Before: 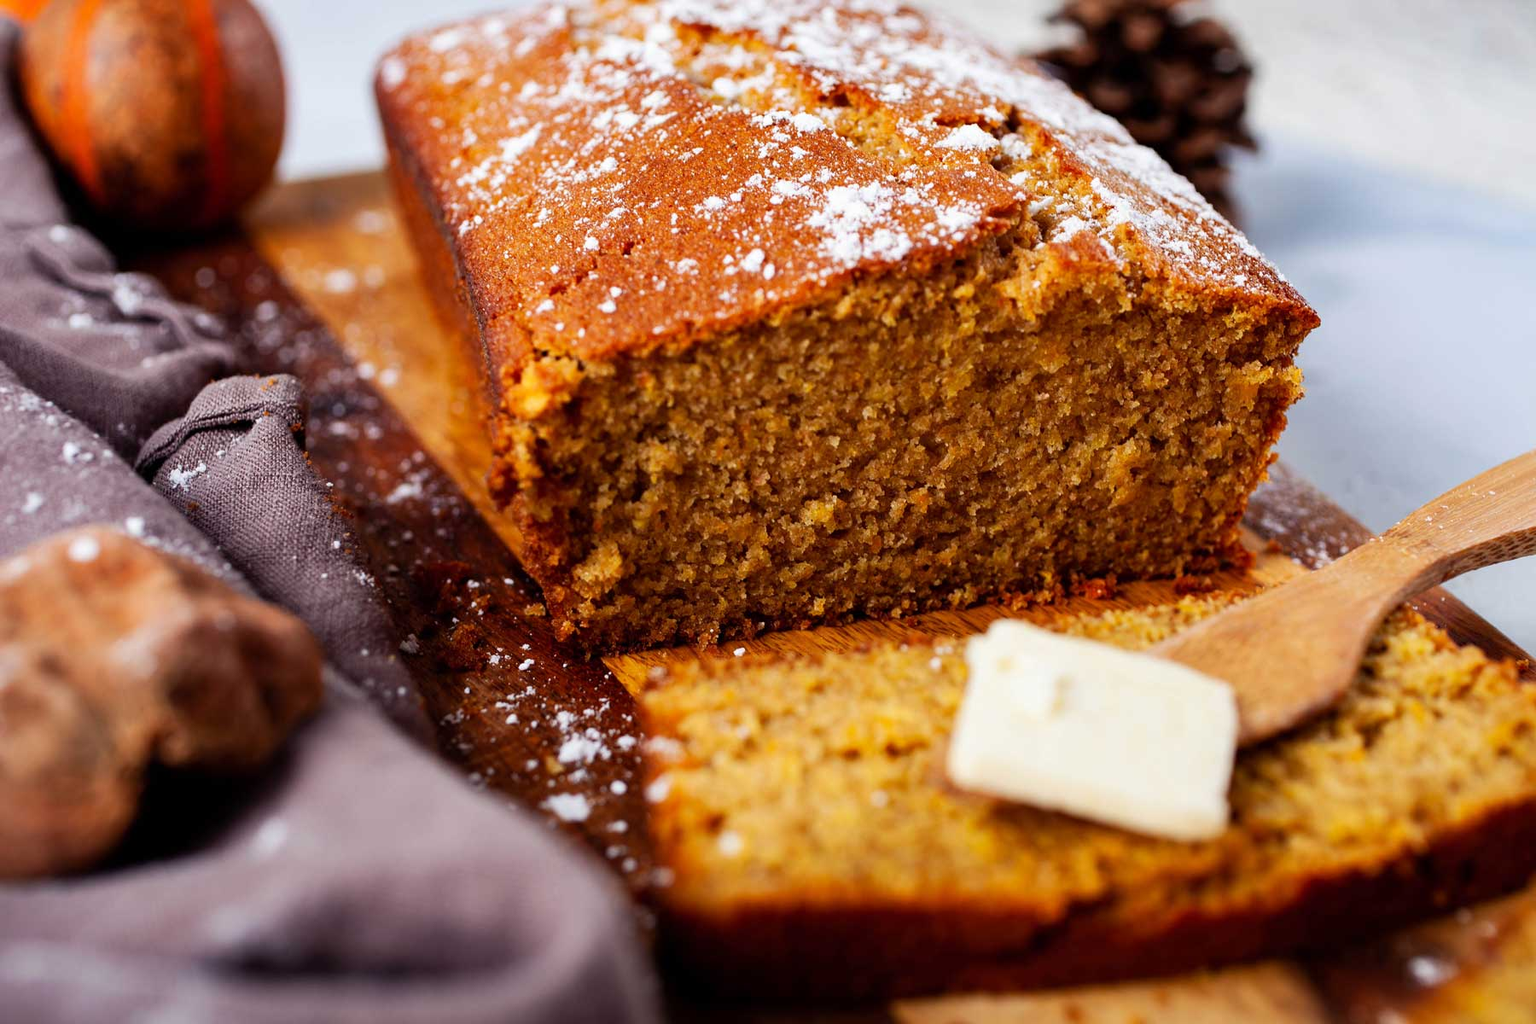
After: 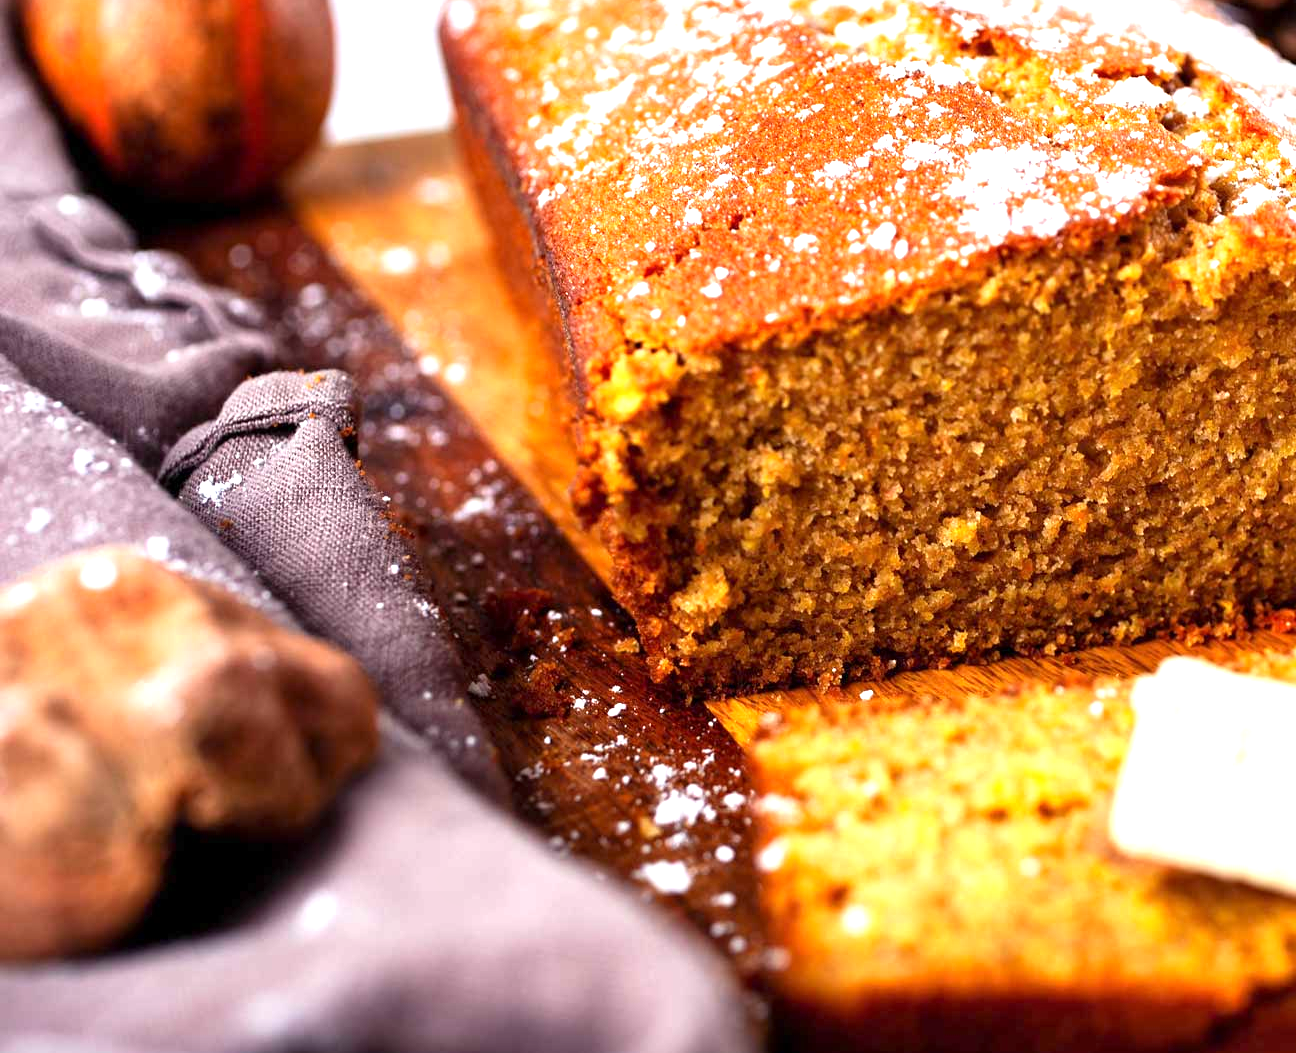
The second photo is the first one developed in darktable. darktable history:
local contrast: mode bilateral grid, contrast 10, coarseness 25, detail 115%, midtone range 0.2
exposure: exposure 1 EV, compensate highlight preservation false
crop: top 5.803%, right 27.864%, bottom 5.804%
